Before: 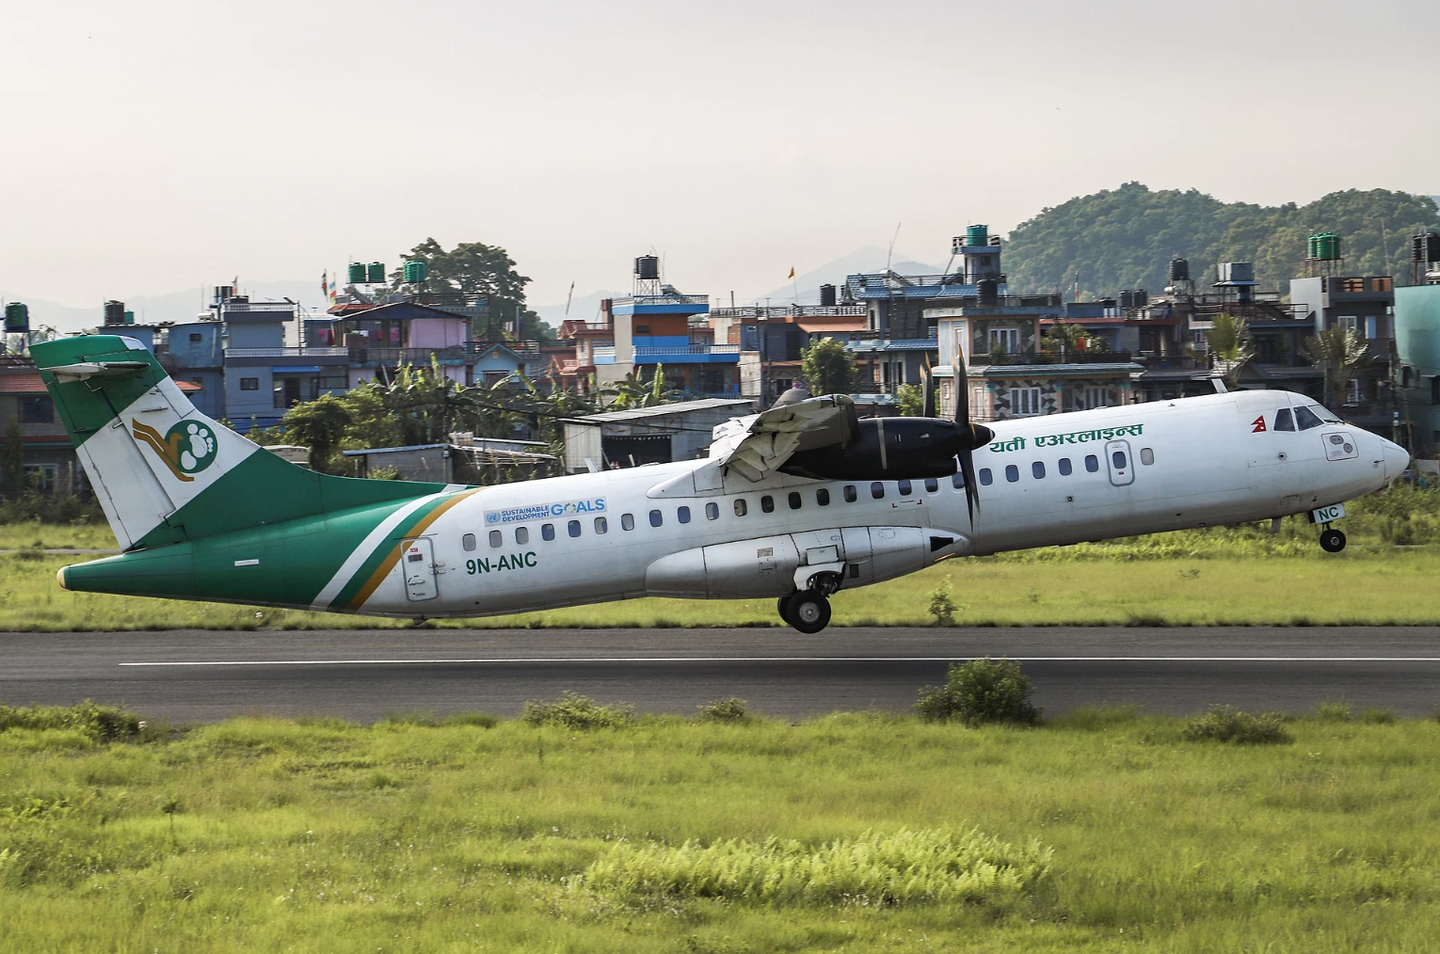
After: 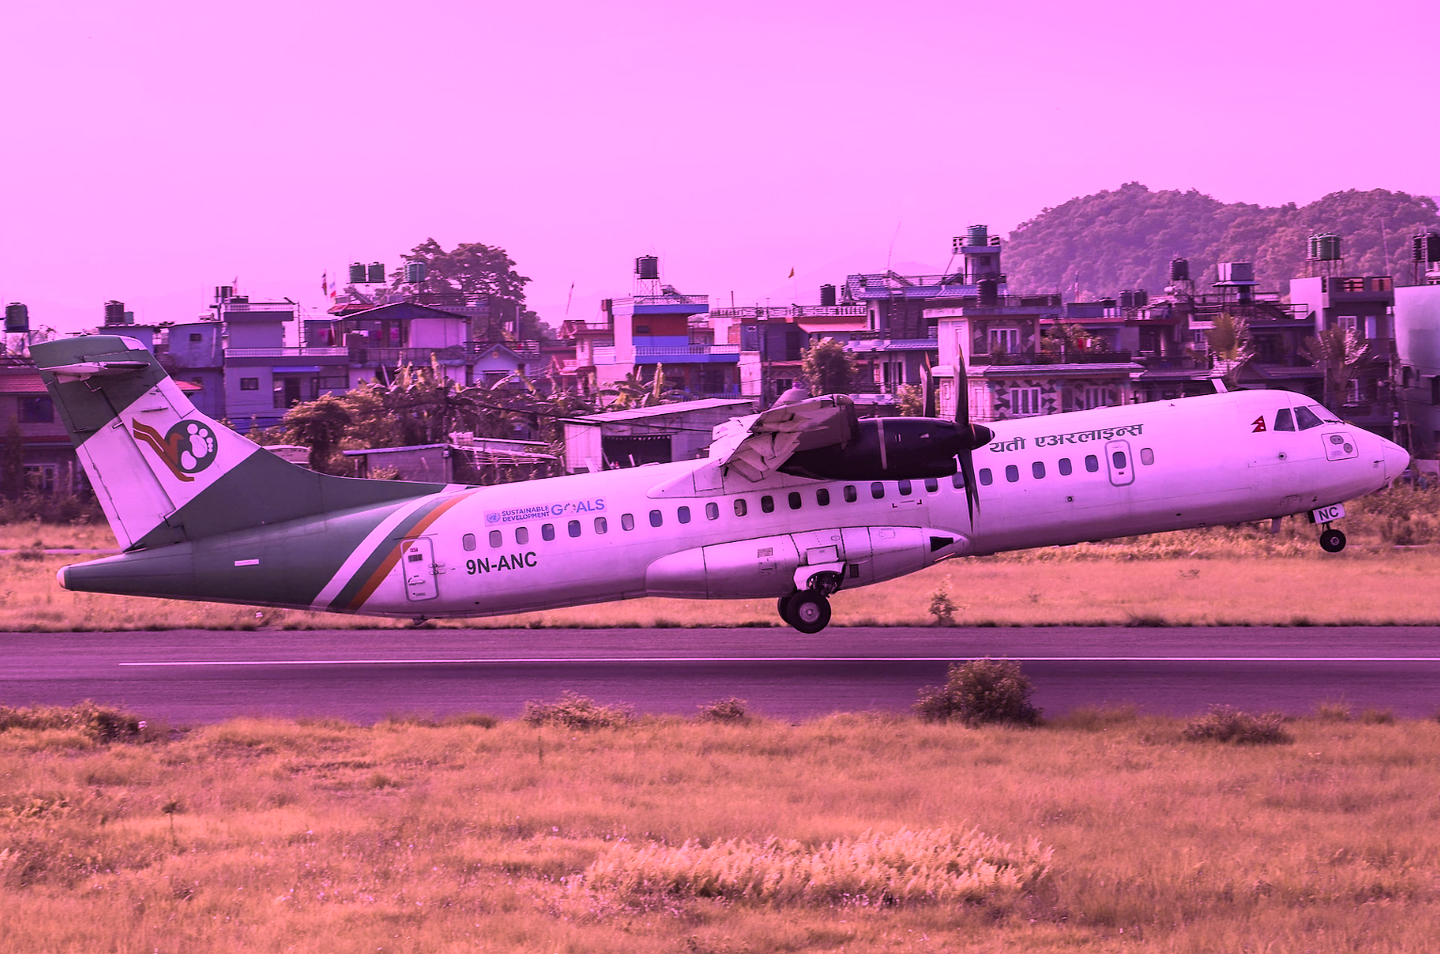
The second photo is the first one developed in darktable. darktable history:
color calibration: illuminant custom, x 0.261, y 0.521, temperature 7054.11 K
exposure: exposure -0.041 EV, compensate highlight preservation false
